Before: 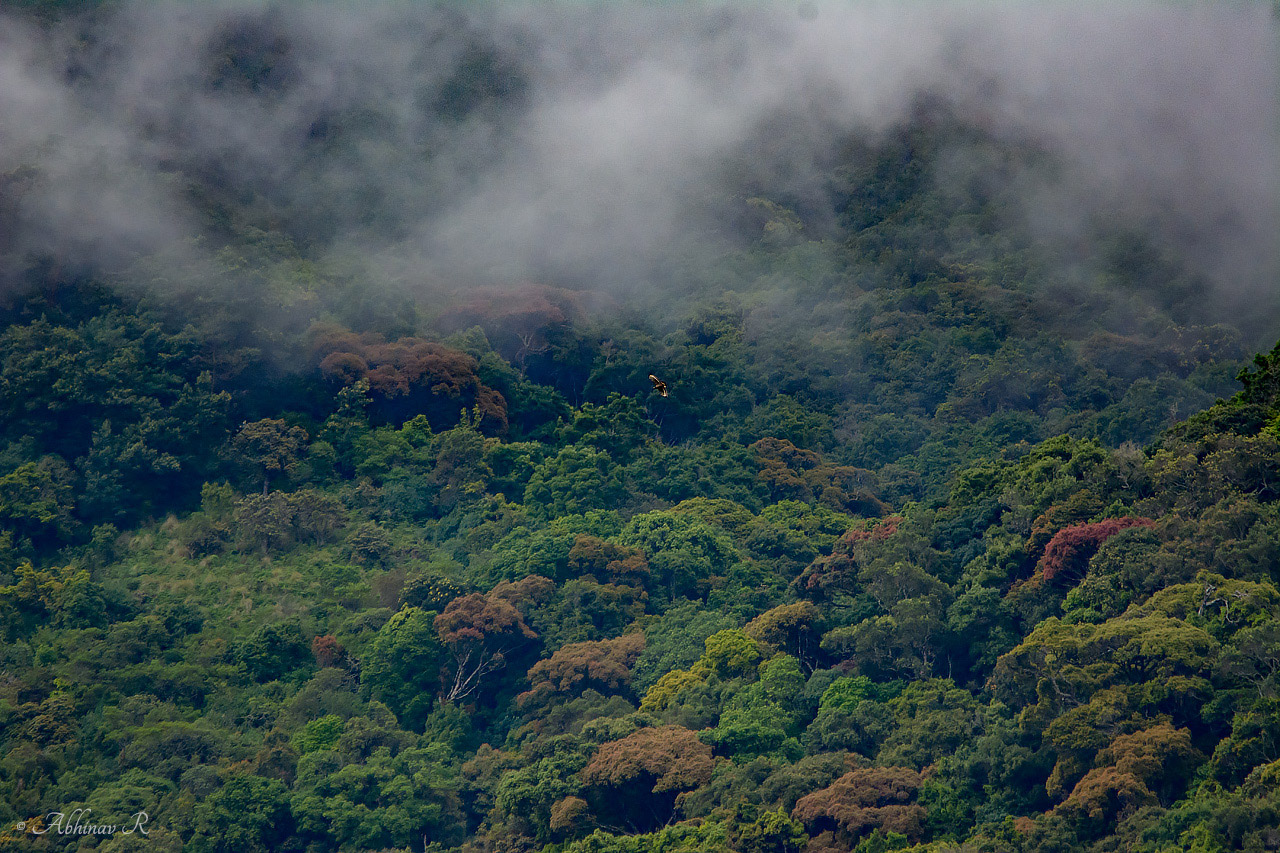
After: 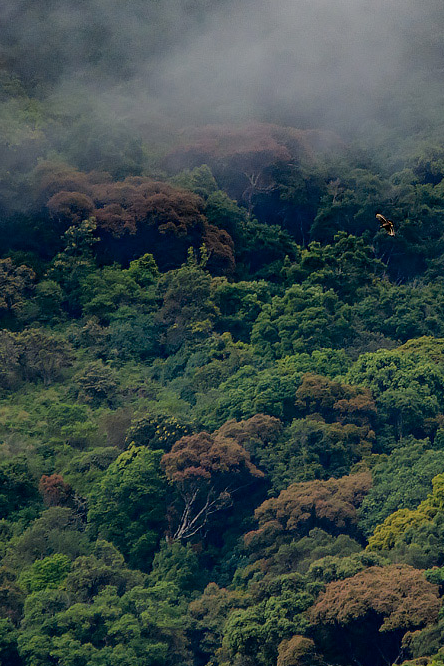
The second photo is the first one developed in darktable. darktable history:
crop and rotate: left 21.379%, top 18.894%, right 43.91%, bottom 2.989%
filmic rgb: black relative exposure -7.65 EV, white relative exposure 4.56 EV, hardness 3.61
